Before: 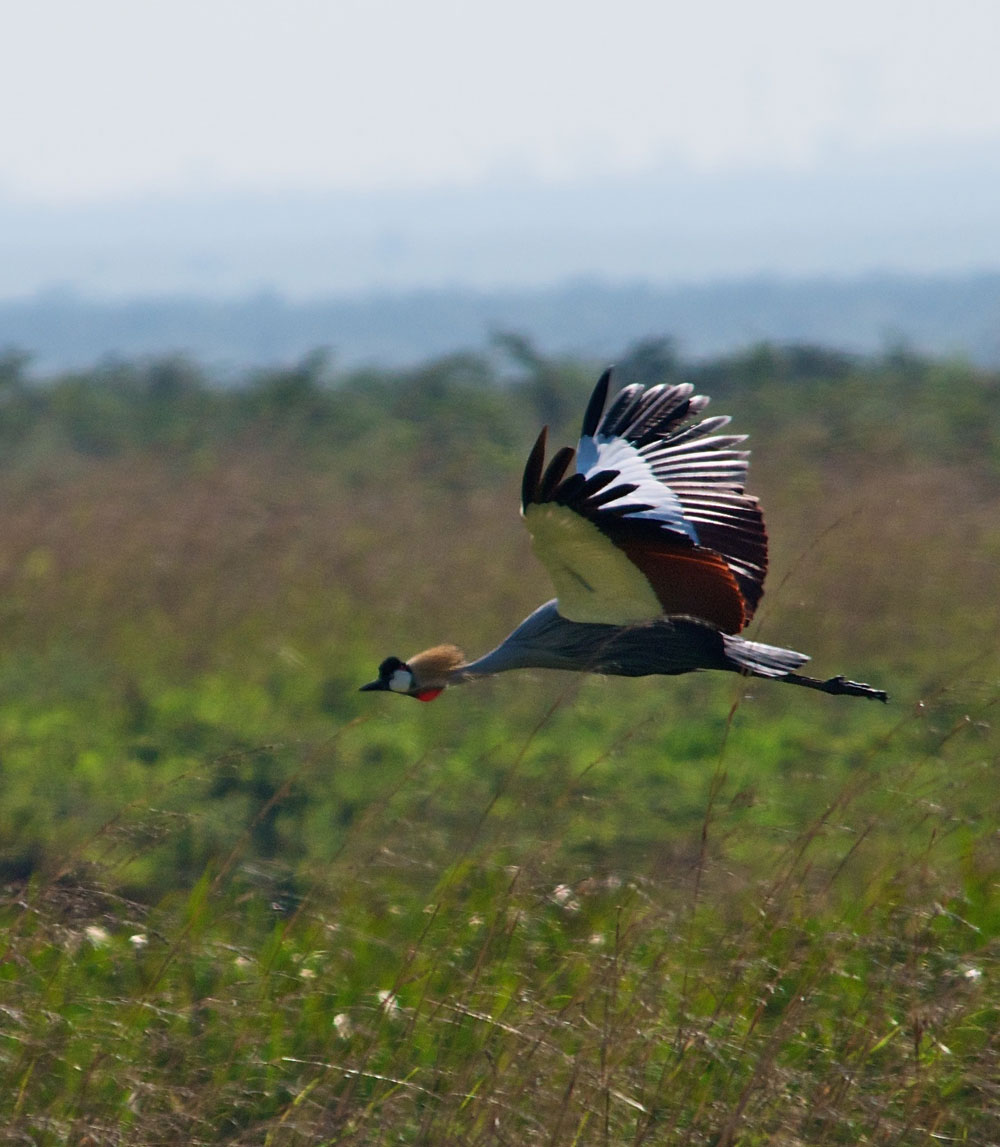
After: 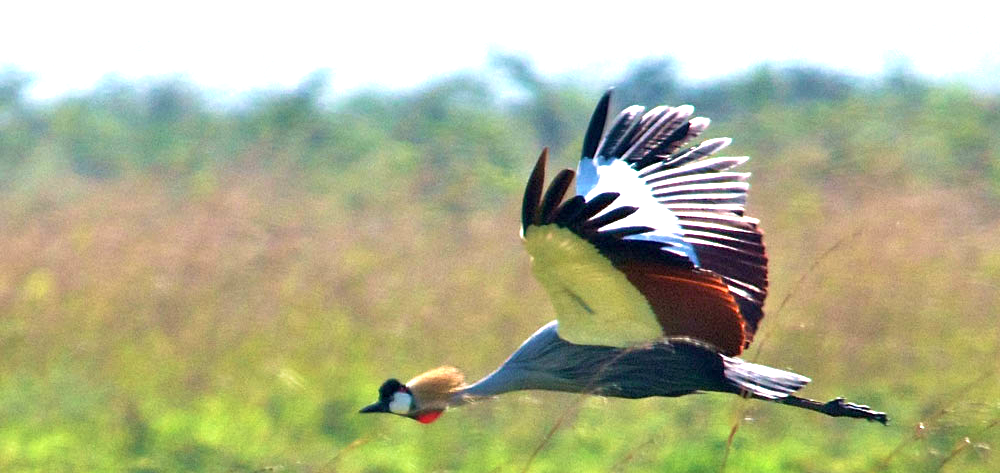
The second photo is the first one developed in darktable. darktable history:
exposure: black level correction 0.001, exposure 1.847 EV, compensate highlight preservation false
velvia: on, module defaults
crop and rotate: top 24.315%, bottom 34.411%
